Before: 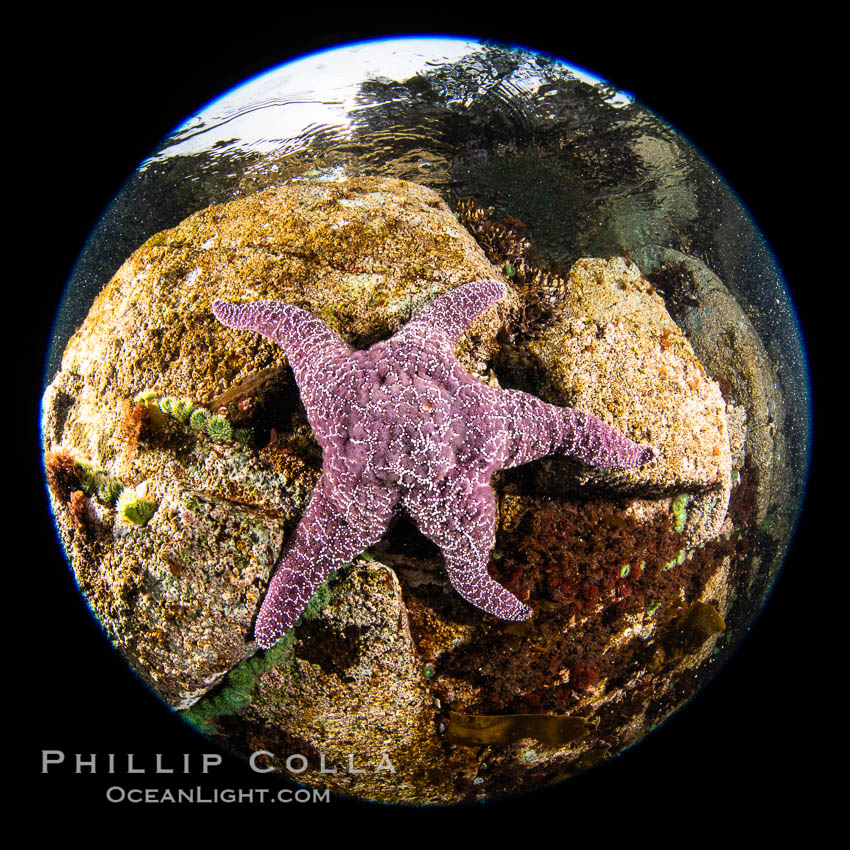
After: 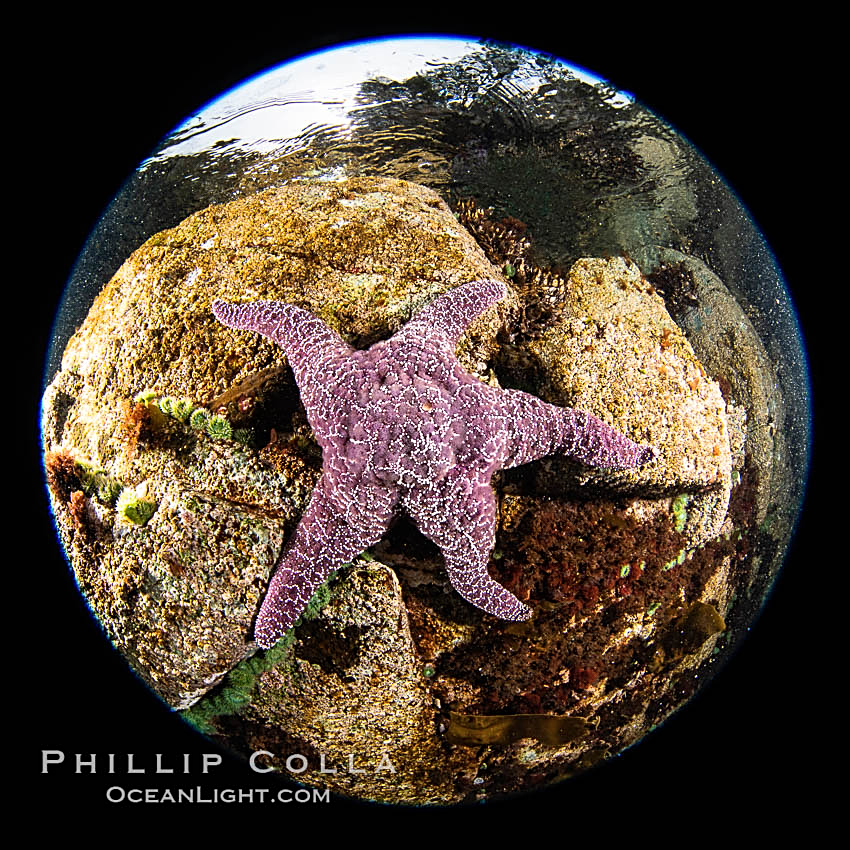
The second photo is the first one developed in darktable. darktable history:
shadows and highlights: radius 108.52, shadows 23.73, highlights -59.32, low approximation 0.01, soften with gaussian
sharpen: on, module defaults
